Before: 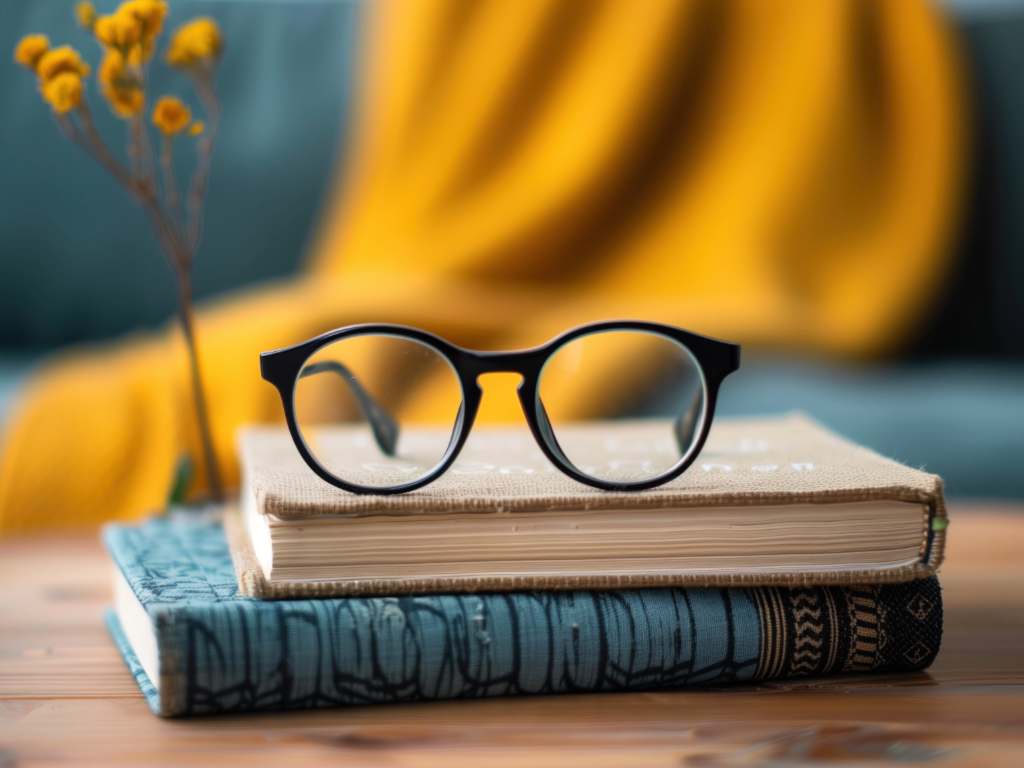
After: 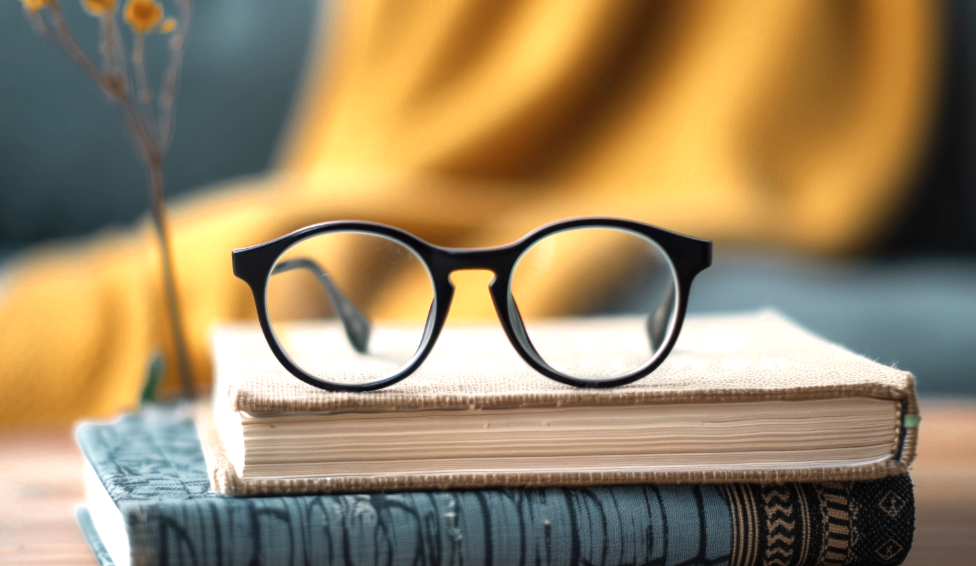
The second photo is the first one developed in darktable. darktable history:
color zones: curves: ch0 [(0, 0.5) (0.125, 0.4) (0.25, 0.5) (0.375, 0.4) (0.5, 0.4) (0.625, 0.35) (0.75, 0.35) (0.875, 0.5)]; ch1 [(0, 0.35) (0.125, 0.45) (0.25, 0.35) (0.375, 0.35) (0.5, 0.35) (0.625, 0.35) (0.75, 0.45) (0.875, 0.35)]; ch2 [(0, 0.6) (0.125, 0.5) (0.25, 0.5) (0.375, 0.6) (0.5, 0.6) (0.625, 0.5) (0.75, 0.5) (0.875, 0.5)], mix 26.42%
crop and rotate: left 2.785%, top 13.513%, right 1.899%, bottom 12.755%
exposure: black level correction 0, exposure 0.699 EV, compensate highlight preservation false
